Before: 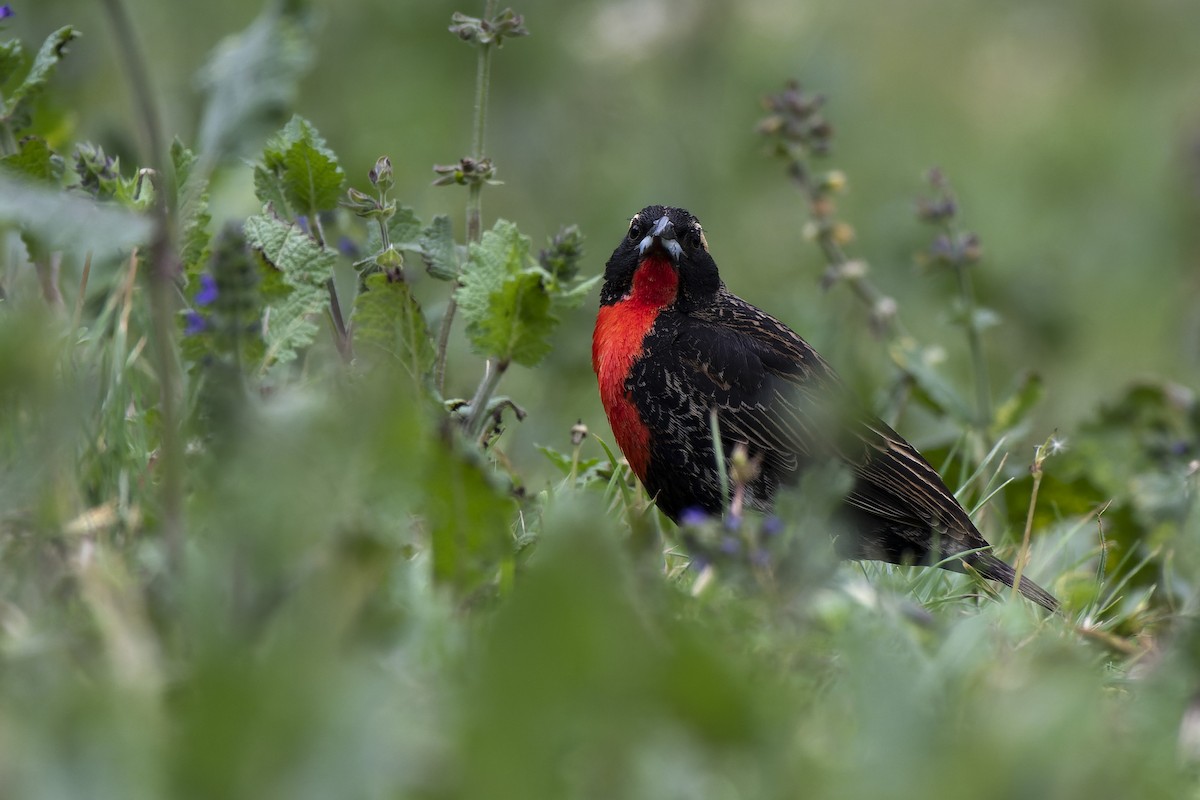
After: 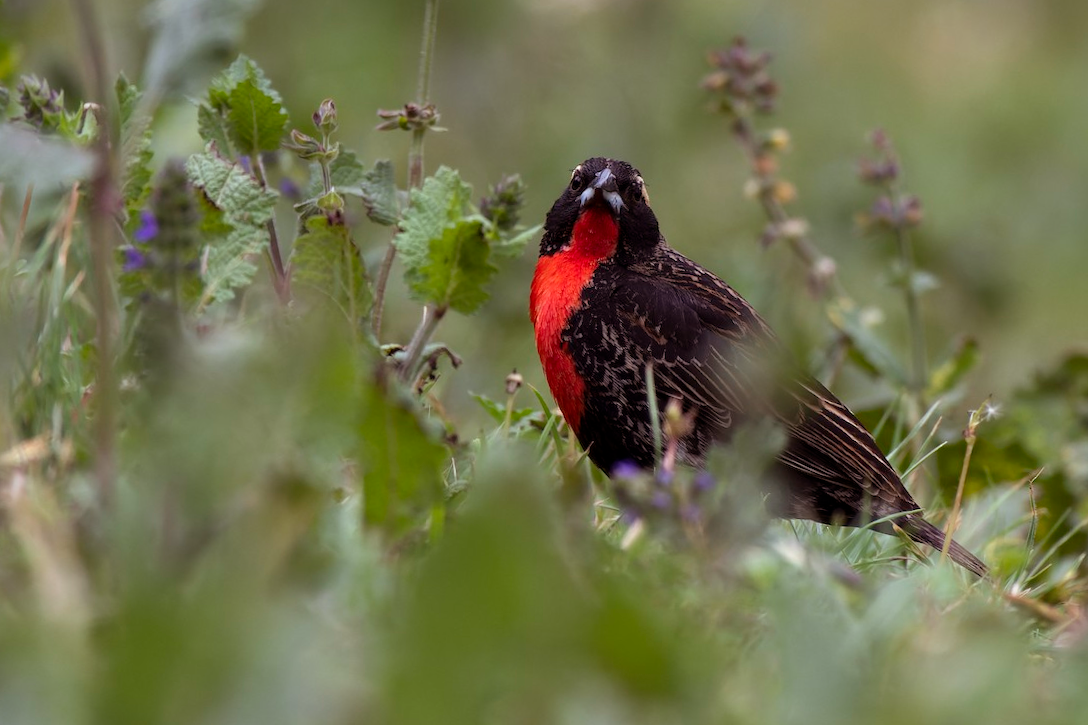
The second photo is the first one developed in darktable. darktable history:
rgb levels: mode RGB, independent channels, levels [[0, 0.474, 1], [0, 0.5, 1], [0, 0.5, 1]]
crop and rotate: angle -1.96°, left 3.097%, top 4.154%, right 1.586%, bottom 0.529%
